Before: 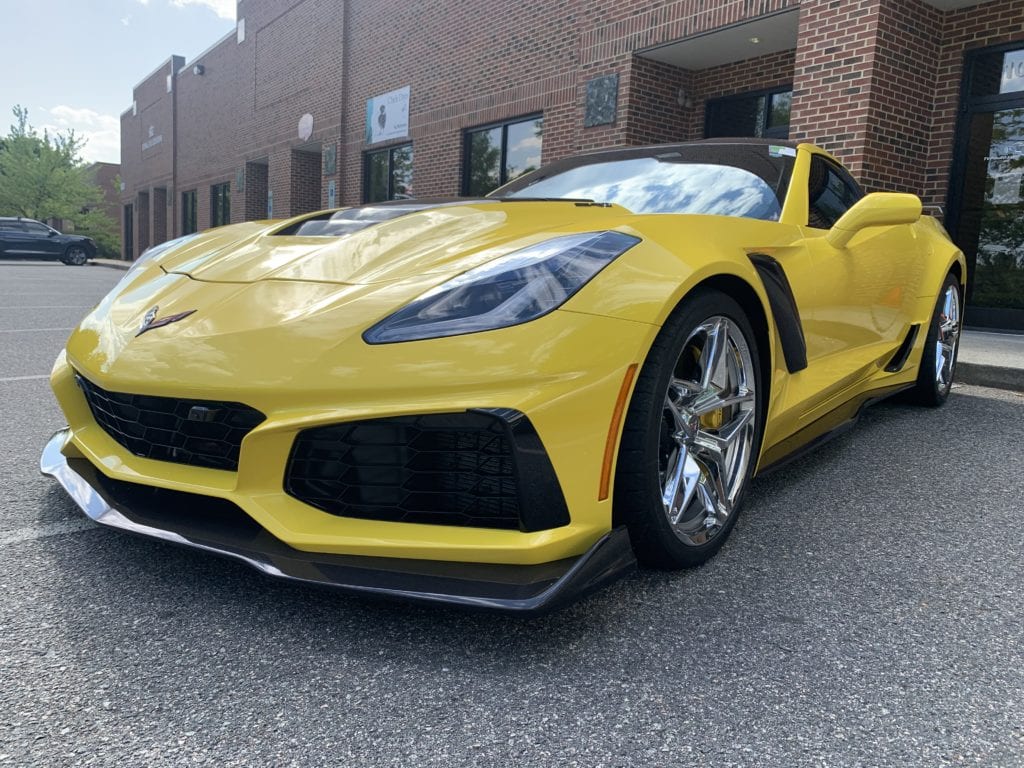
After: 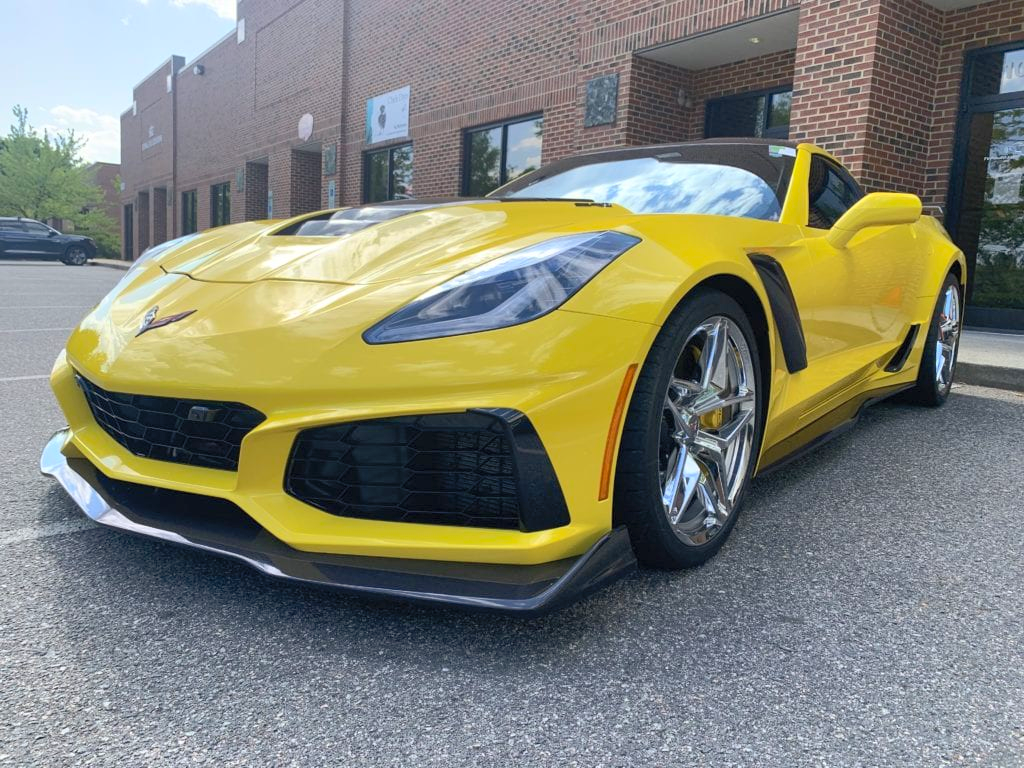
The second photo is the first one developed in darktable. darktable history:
shadows and highlights: on, module defaults
contrast brightness saturation: contrast 0.203, brightness 0.166, saturation 0.227
